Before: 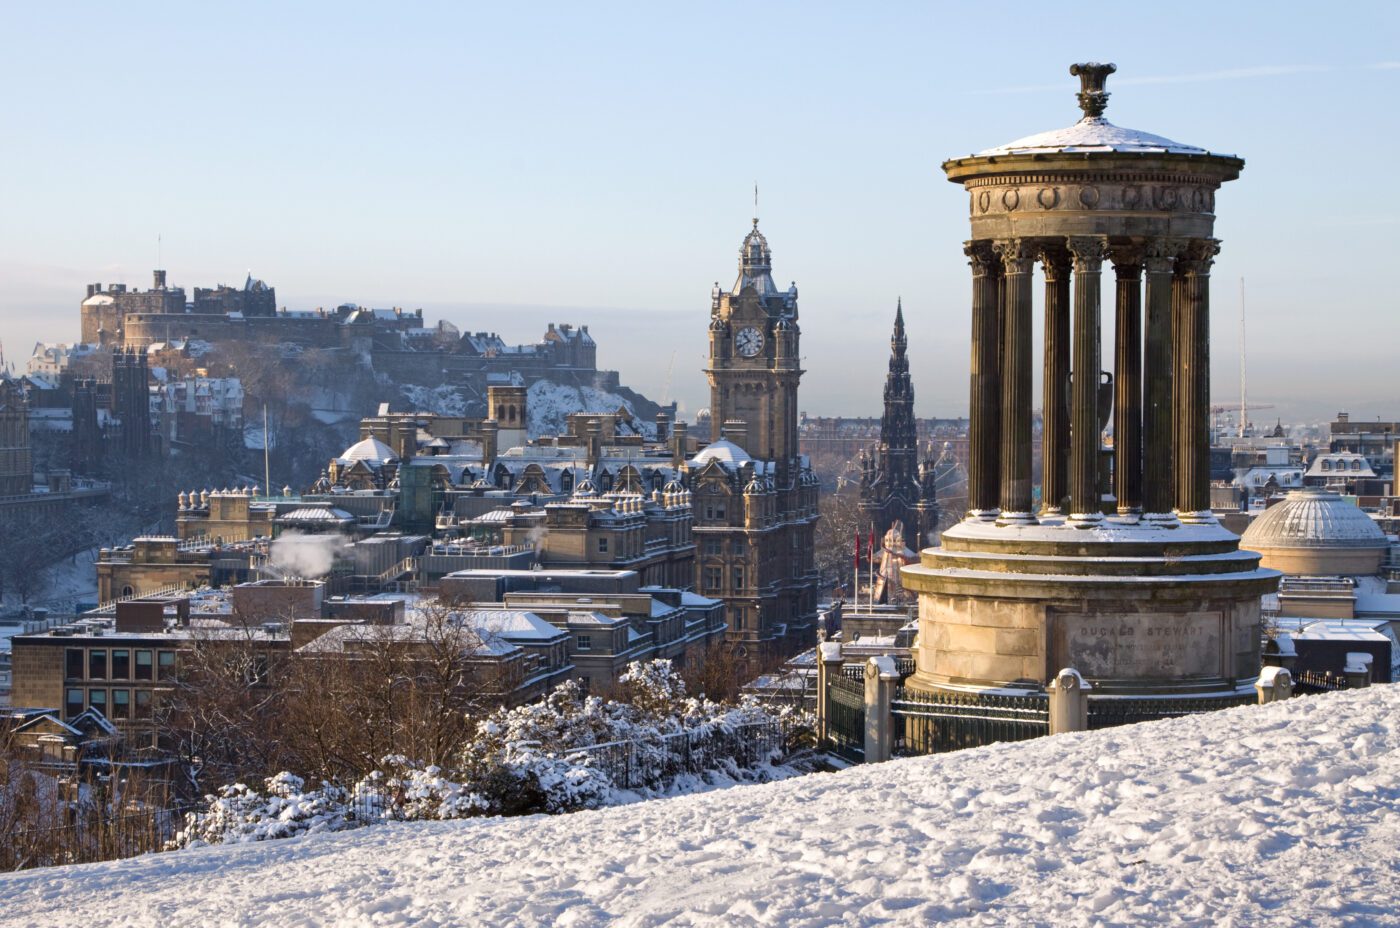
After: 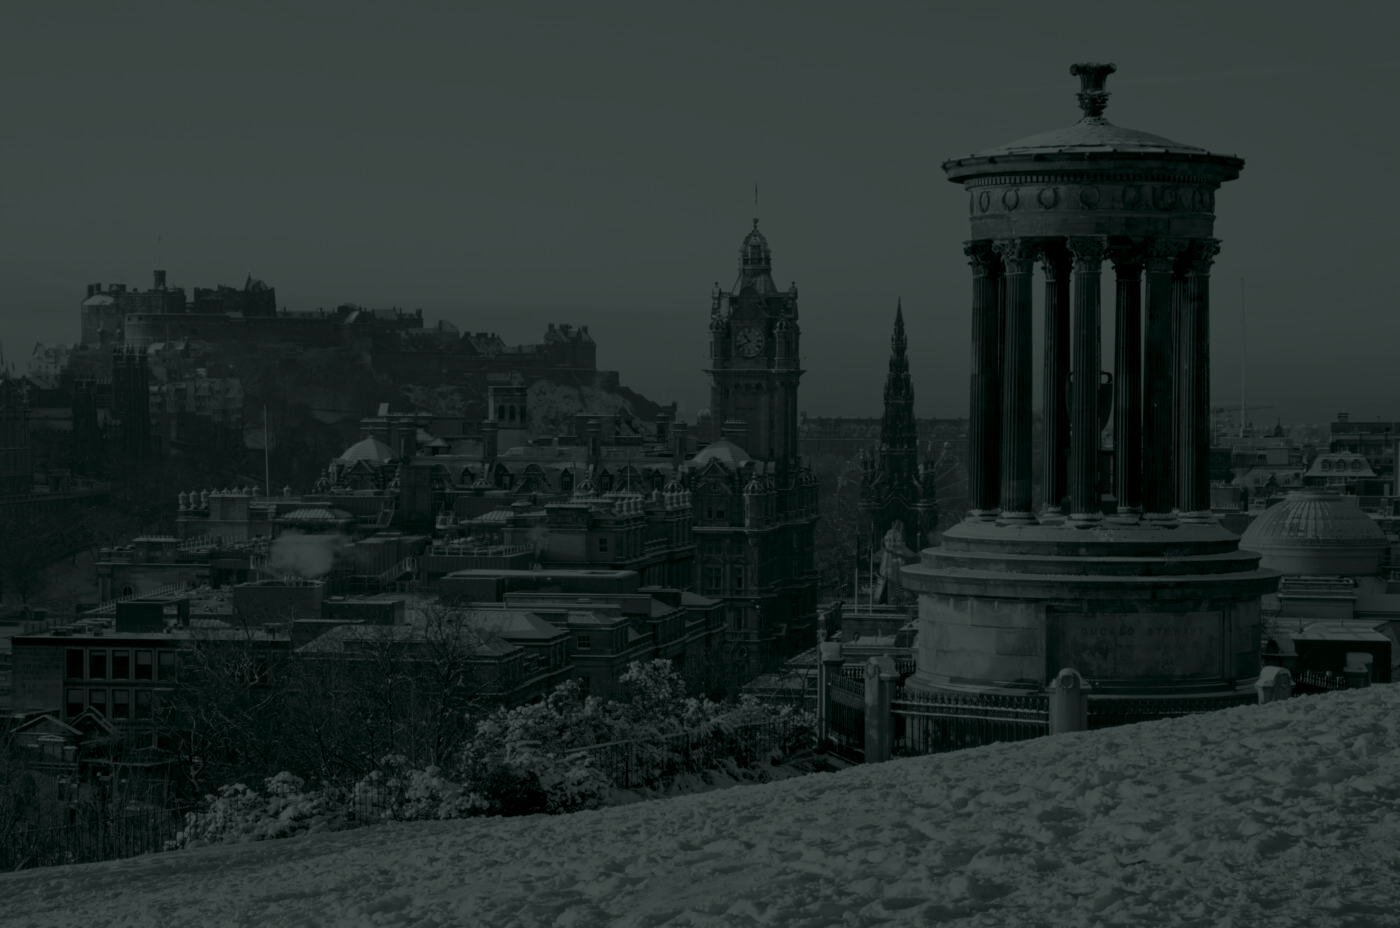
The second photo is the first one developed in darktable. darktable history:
colorize: hue 90°, saturation 19%, lightness 1.59%, version 1
contrast brightness saturation: contrast -0.28
